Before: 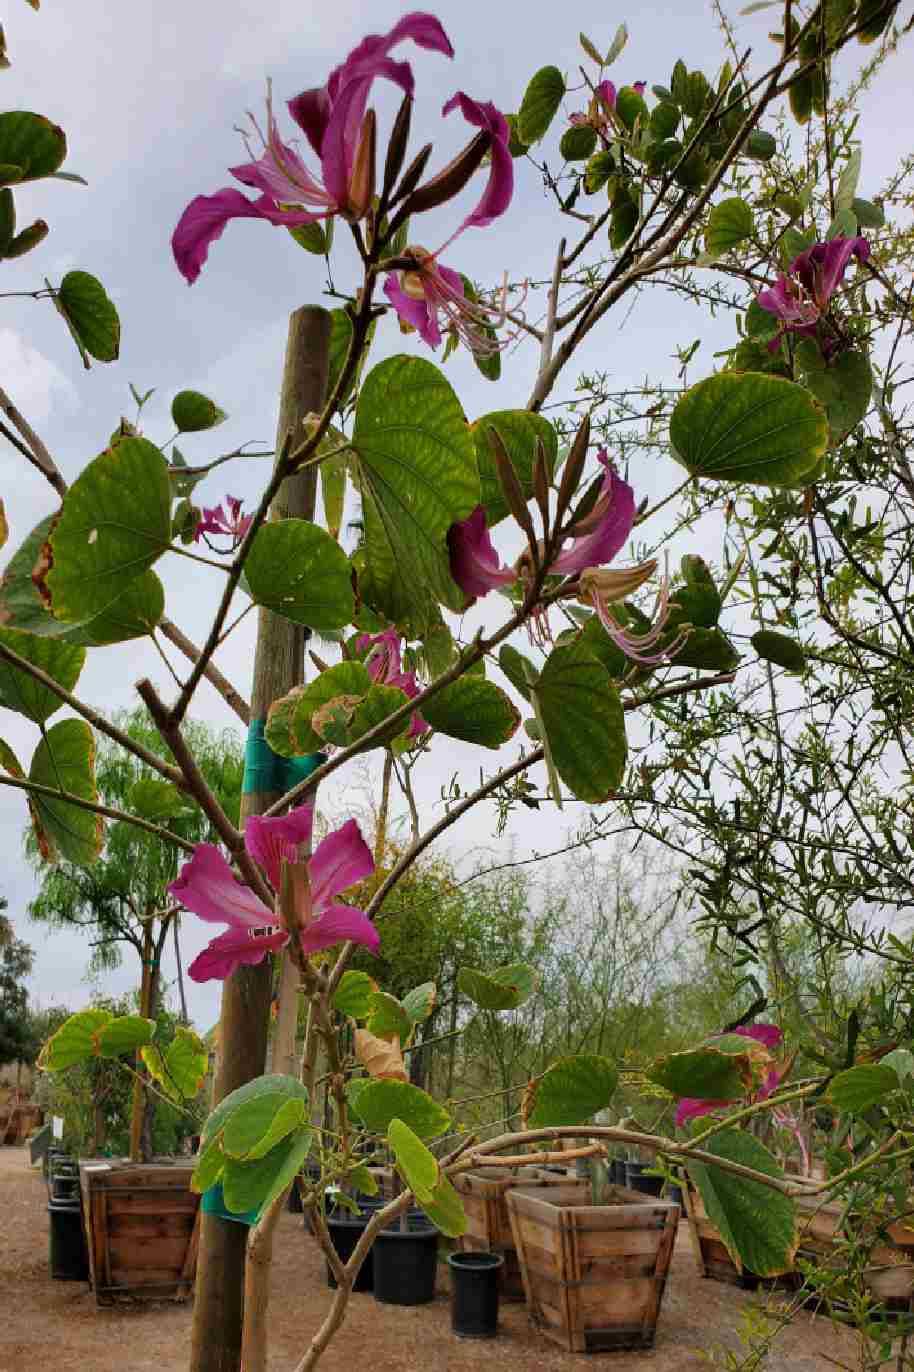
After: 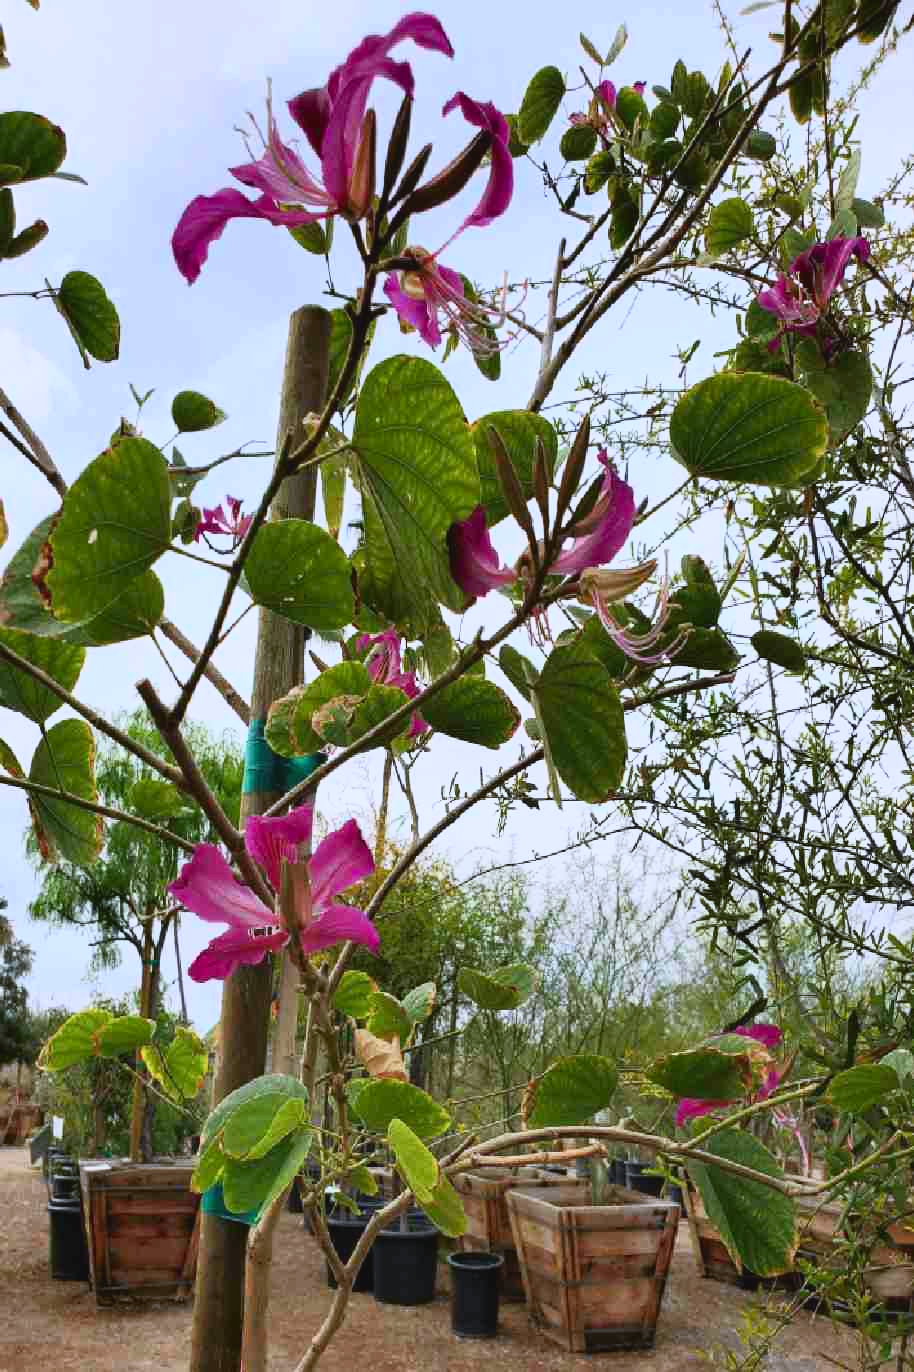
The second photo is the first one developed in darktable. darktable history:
white balance: red 1.004, blue 1.096
color calibration: output R [1.003, 0.027, -0.041, 0], output G [-0.018, 1.043, -0.038, 0], output B [0.071, -0.086, 1.017, 0], illuminant as shot in camera, x 0.359, y 0.362, temperature 4570.54 K
tone curve: curves: ch0 [(0, 0.038) (0.193, 0.212) (0.461, 0.502) (0.629, 0.731) (0.838, 0.916) (1, 0.967)]; ch1 [(0, 0) (0.35, 0.356) (0.45, 0.453) (0.504, 0.503) (0.532, 0.524) (0.558, 0.559) (0.735, 0.762) (1, 1)]; ch2 [(0, 0) (0.281, 0.266) (0.456, 0.469) (0.5, 0.5) (0.533, 0.545) (0.606, 0.607) (0.646, 0.654) (1, 1)], color space Lab, independent channels, preserve colors none
